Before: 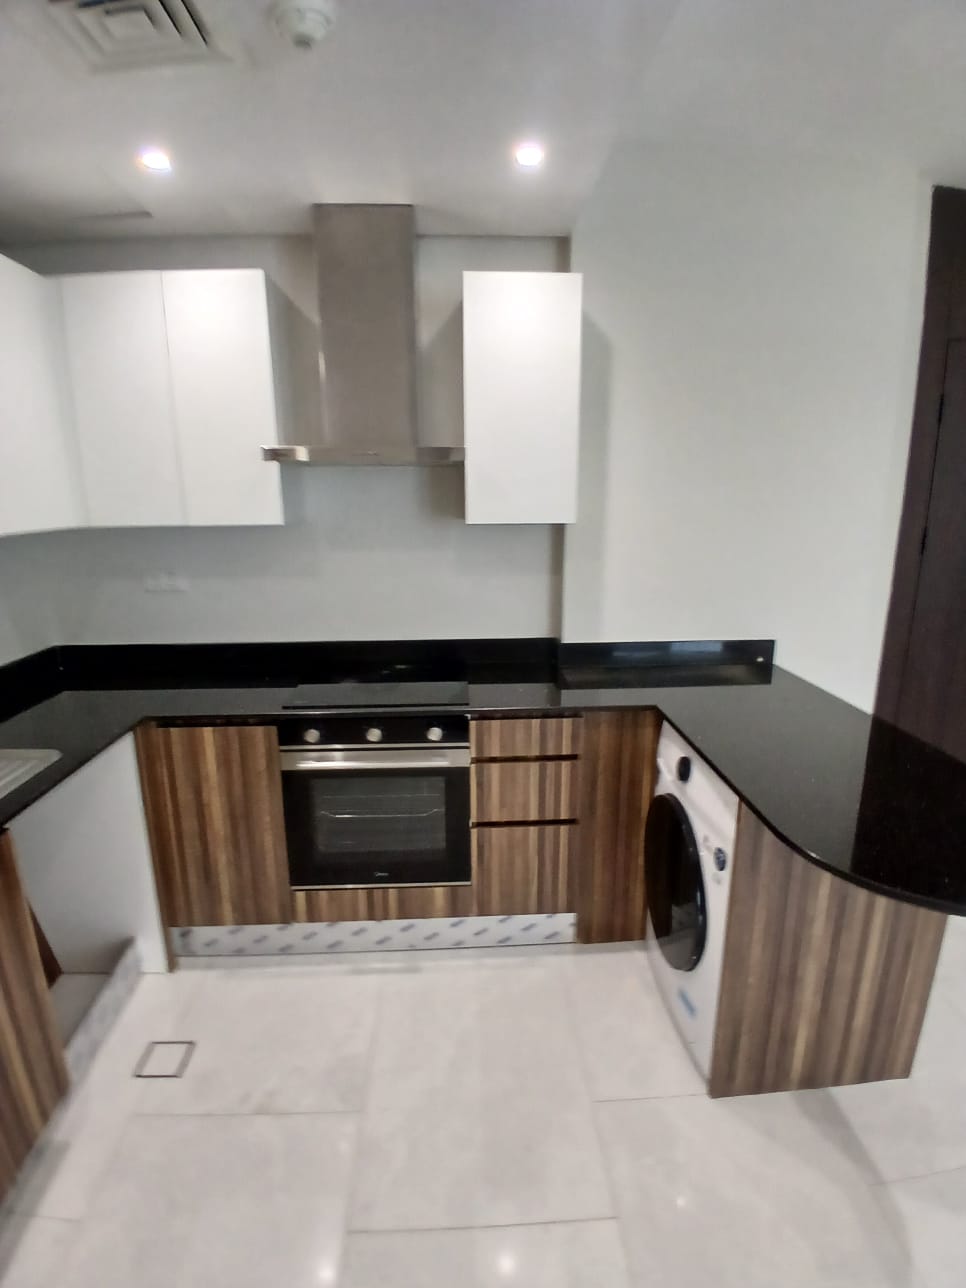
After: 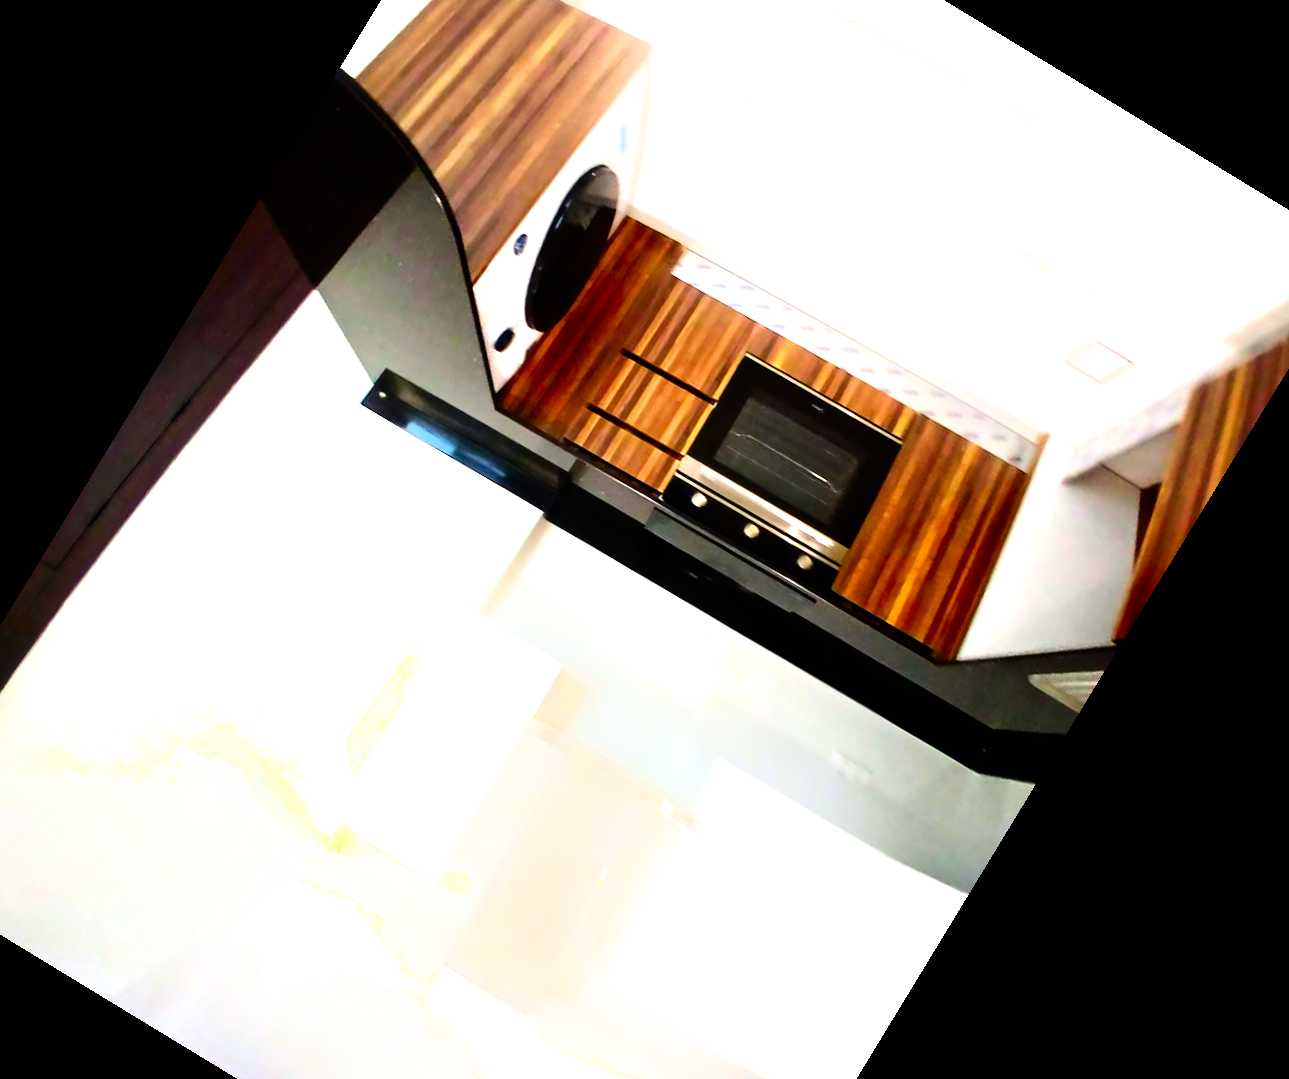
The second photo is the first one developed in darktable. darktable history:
crop and rotate: angle 148.68°, left 9.111%, top 15.603%, right 4.588%, bottom 17.041%
sigmoid: contrast 1.7, skew 0.1, preserve hue 0%, red attenuation 0.1, red rotation 0.035, green attenuation 0.1, green rotation -0.017, blue attenuation 0.15, blue rotation -0.052, base primaries Rec2020
color correction: saturation 2.15
shadows and highlights: shadows -54.3, highlights 86.09, soften with gaussian
levels: levels [0, 0.352, 0.703]
